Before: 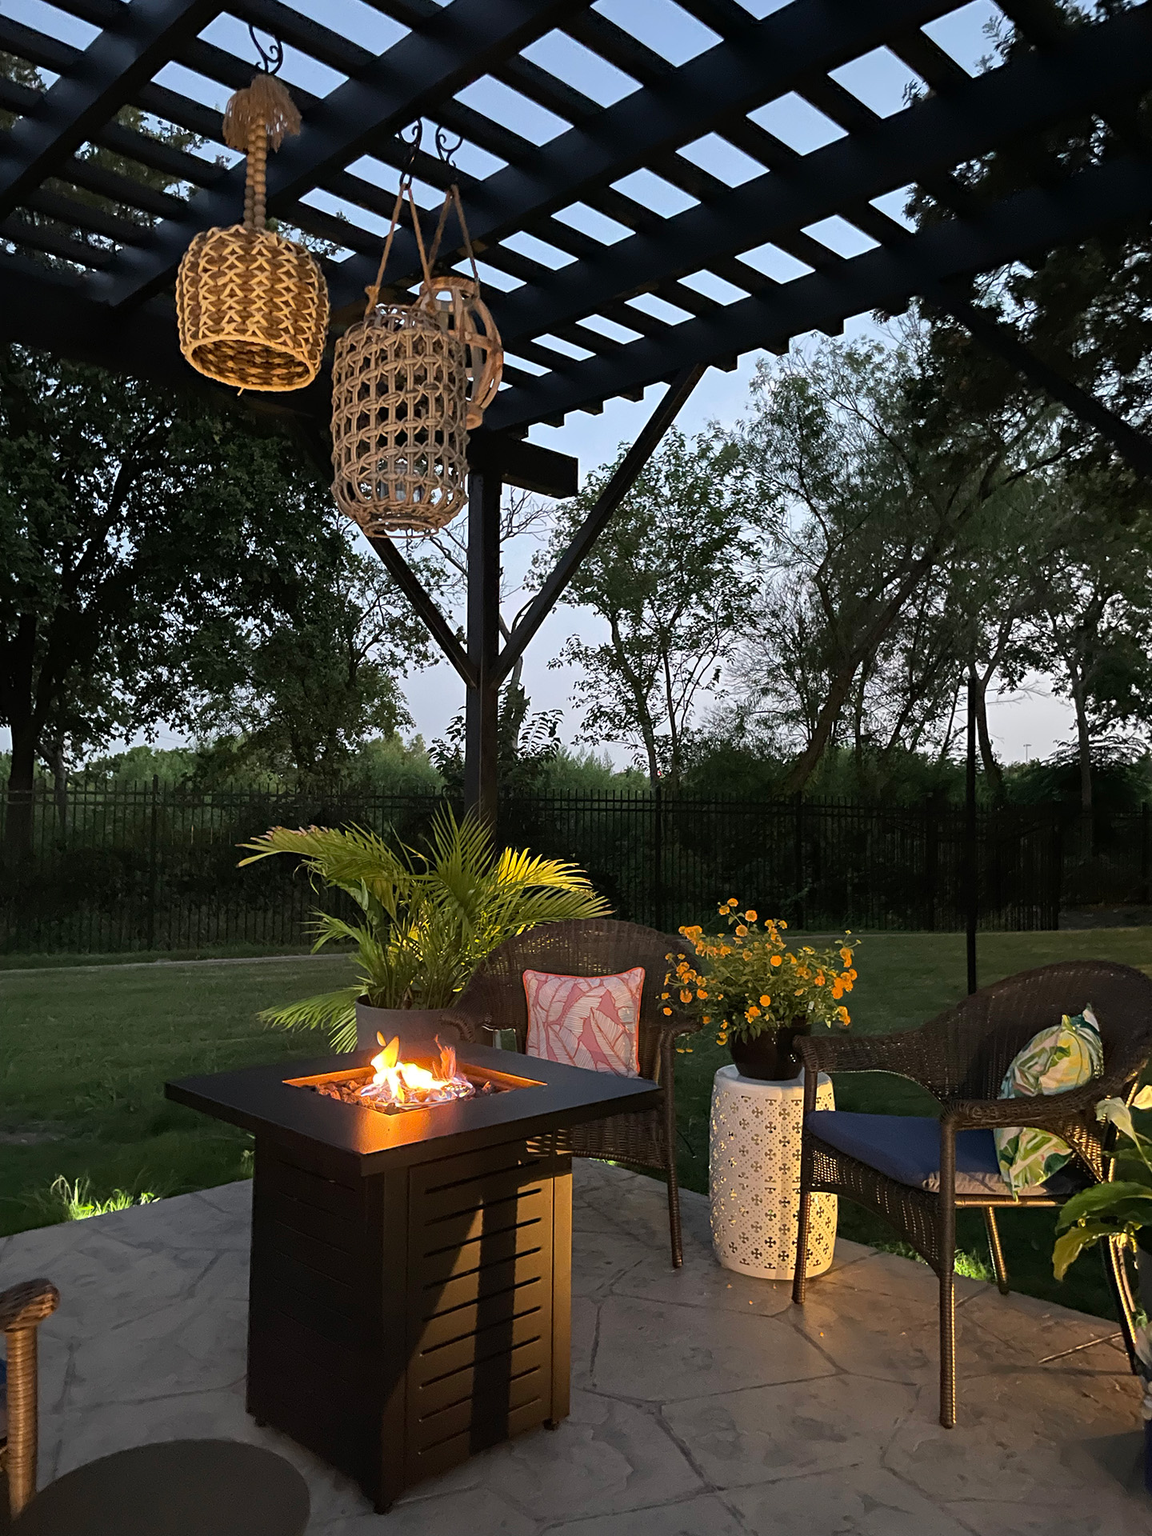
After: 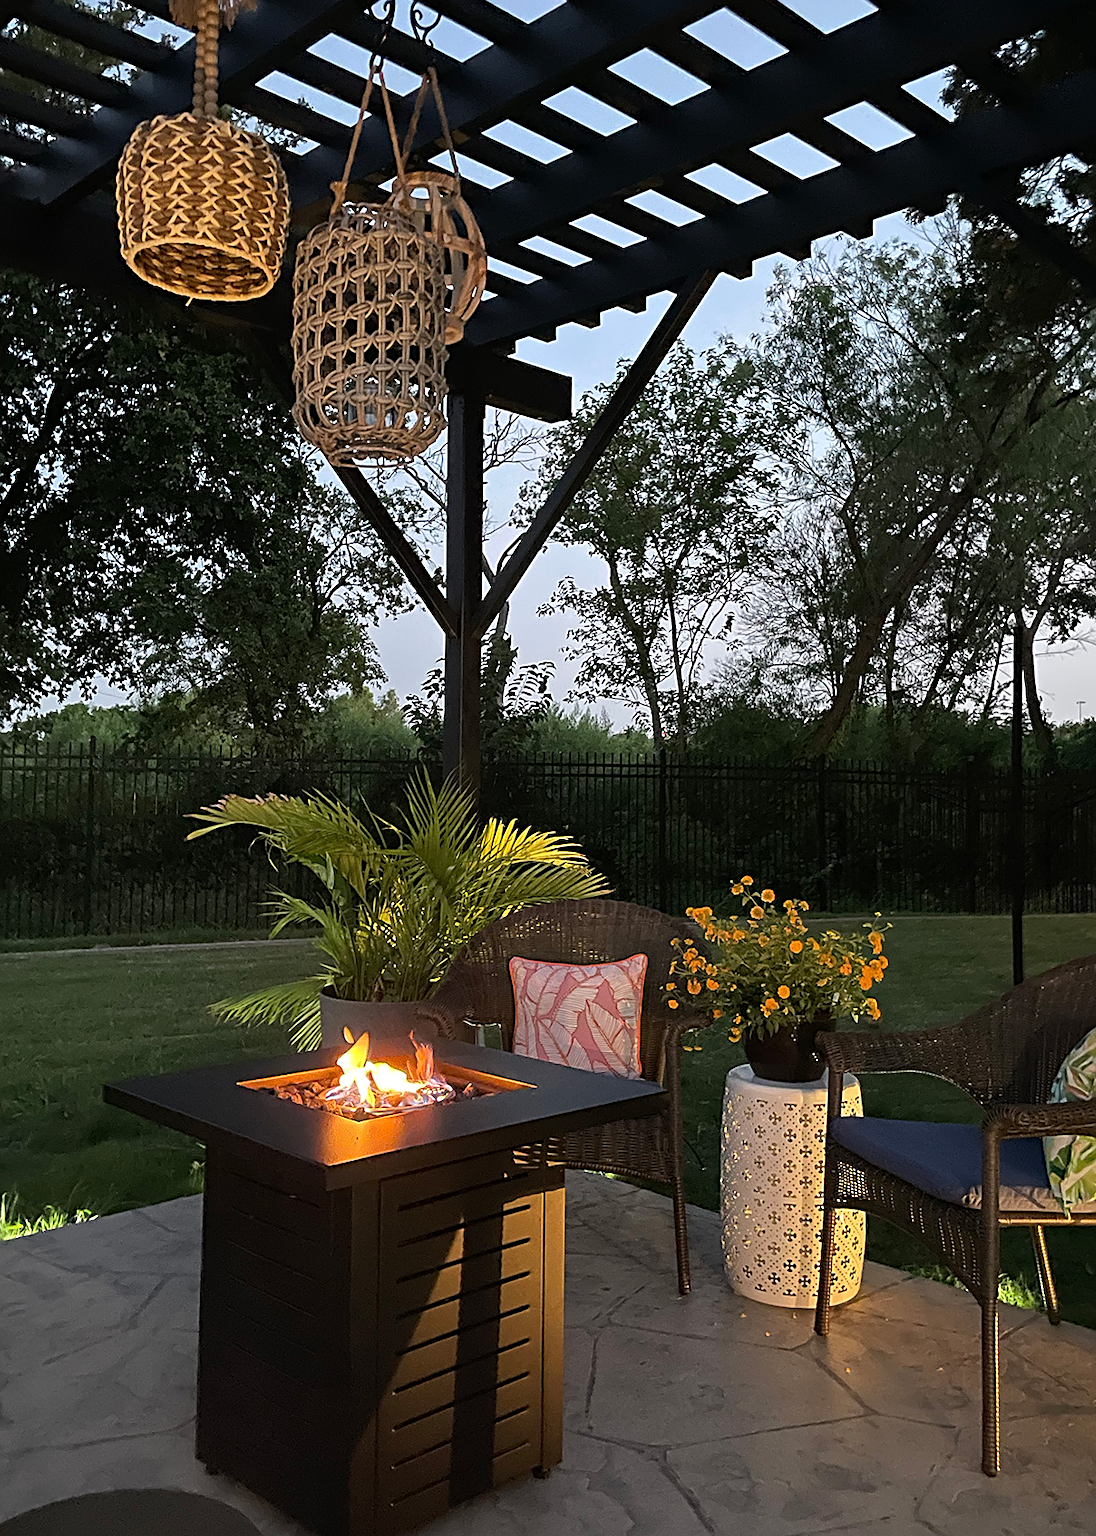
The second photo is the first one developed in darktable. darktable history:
sharpen: on, module defaults
crop: left 6.446%, top 8.188%, right 9.538%, bottom 3.548%
